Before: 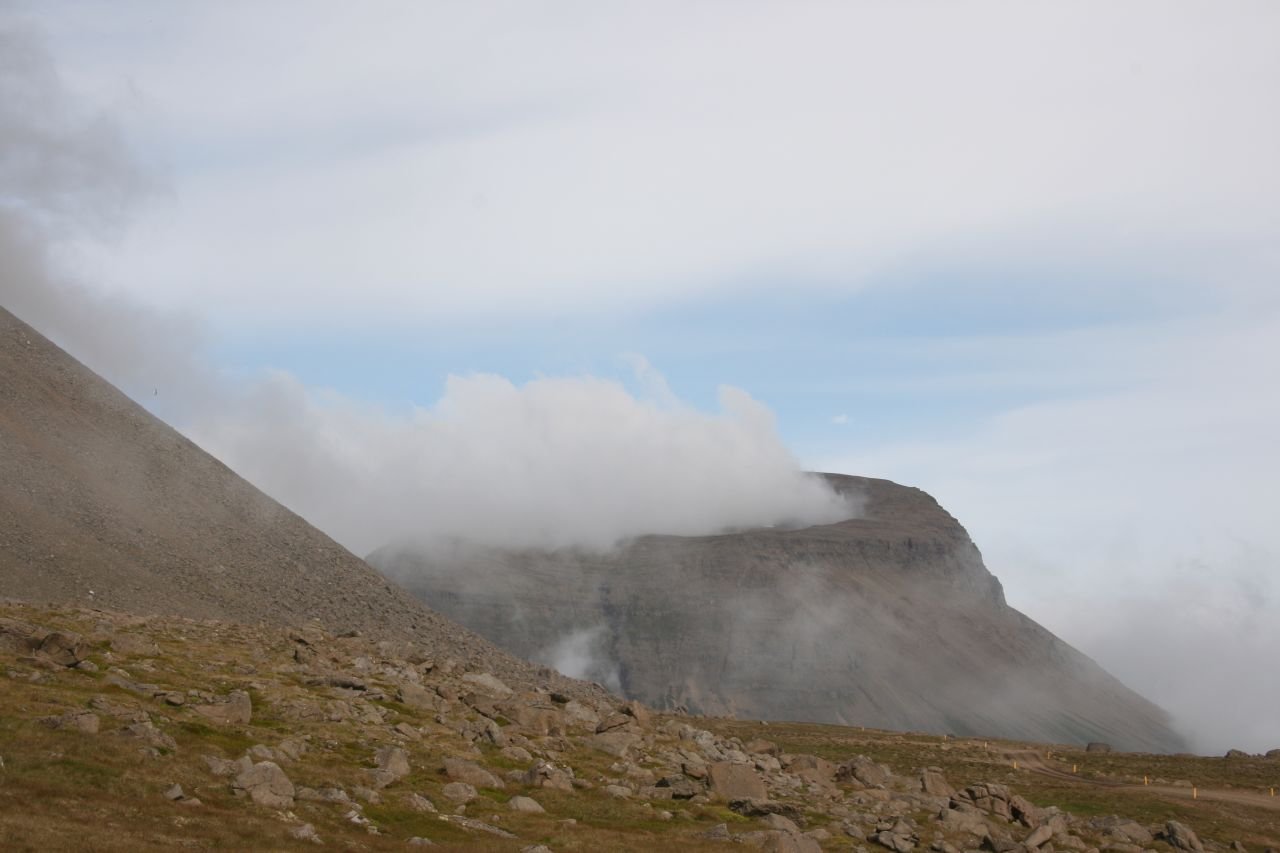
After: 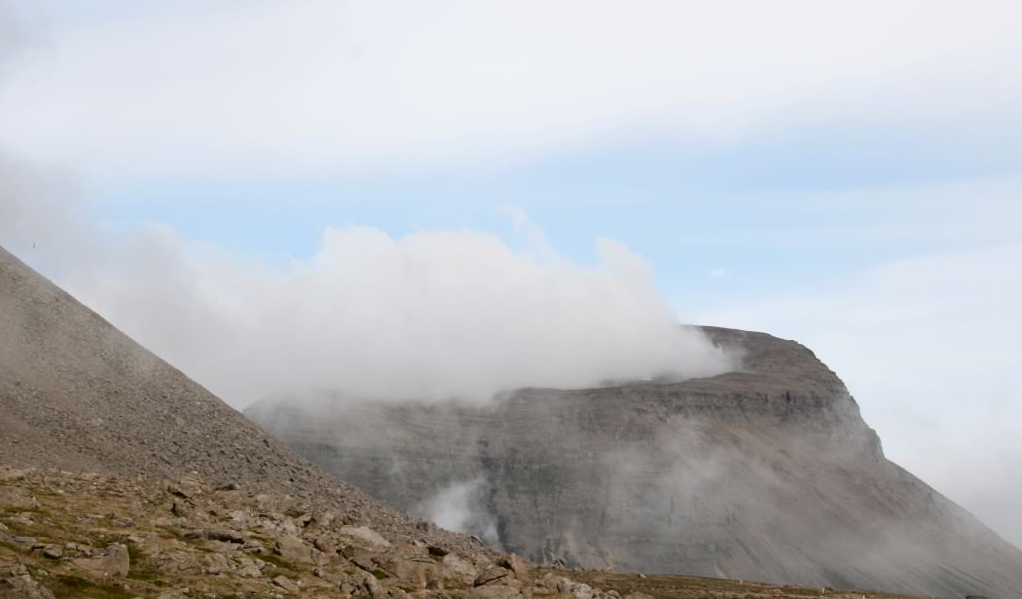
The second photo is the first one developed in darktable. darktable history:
tone curve: curves: ch0 [(0, 0) (0.003, 0.003) (0.011, 0.005) (0.025, 0.008) (0.044, 0.012) (0.069, 0.02) (0.1, 0.031) (0.136, 0.047) (0.177, 0.088) (0.224, 0.141) (0.277, 0.222) (0.335, 0.32) (0.399, 0.422) (0.468, 0.523) (0.543, 0.623) (0.623, 0.716) (0.709, 0.796) (0.801, 0.88) (0.898, 0.958) (1, 1)], color space Lab, independent channels, preserve colors none
crop: left 9.57%, top 17.337%, right 10.523%, bottom 12.408%
